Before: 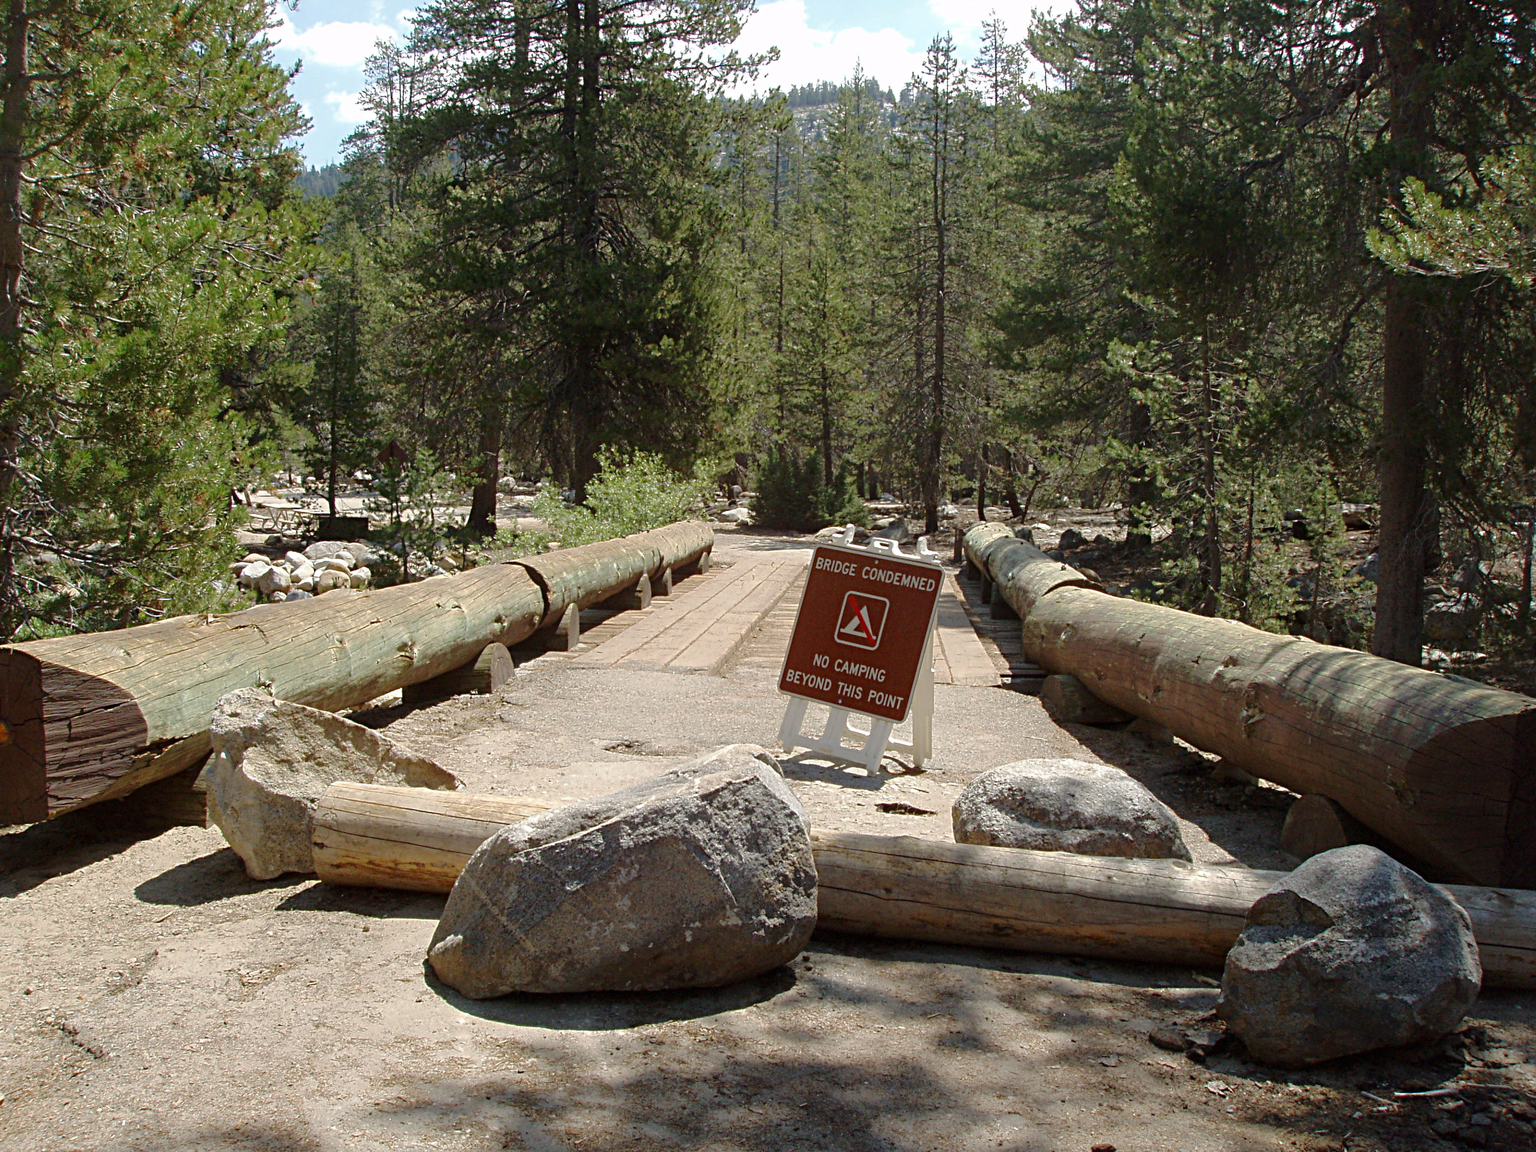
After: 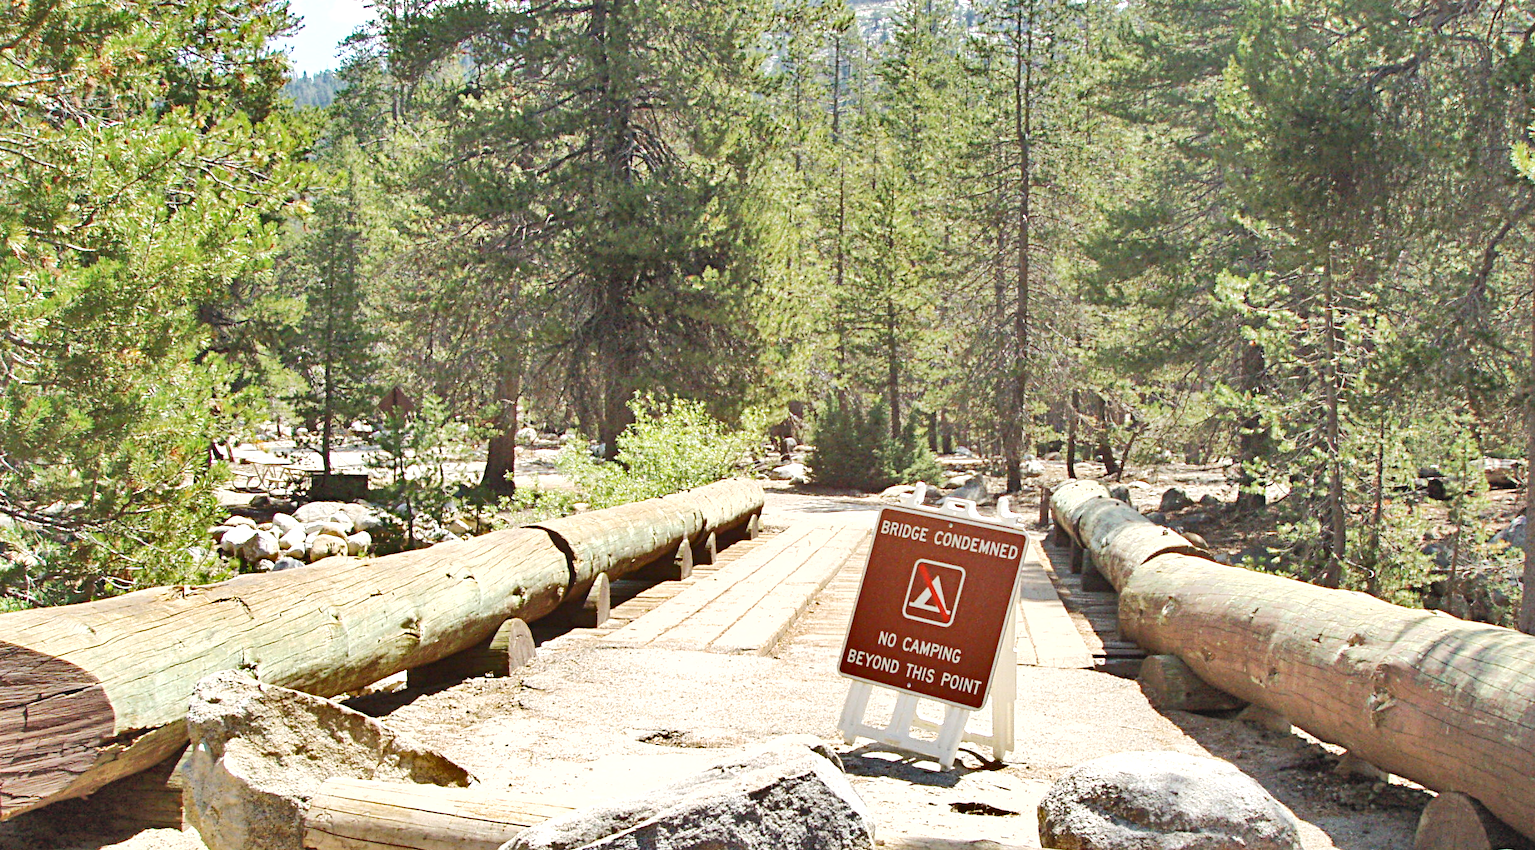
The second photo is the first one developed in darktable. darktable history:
contrast brightness saturation: brightness 0.283
crop: left 3.116%, top 9.007%, right 9.634%, bottom 26.587%
exposure: black level correction 0, exposure 1.001 EV, compensate highlight preservation false
shadows and highlights: radius 102.35, shadows 50.65, highlights -65.4, soften with gaussian
tone curve: curves: ch0 [(0, 0.036) (0.119, 0.115) (0.466, 0.498) (0.715, 0.767) (0.817, 0.865) (1, 0.998)]; ch1 [(0, 0) (0.377, 0.416) (0.44, 0.461) (0.487, 0.49) (0.514, 0.517) (0.536, 0.577) (0.66, 0.724) (1, 1)]; ch2 [(0, 0) (0.38, 0.405) (0.463, 0.443) (0.492, 0.486) (0.526, 0.541) (0.578, 0.598) (0.653, 0.698) (1, 1)], preserve colors none
